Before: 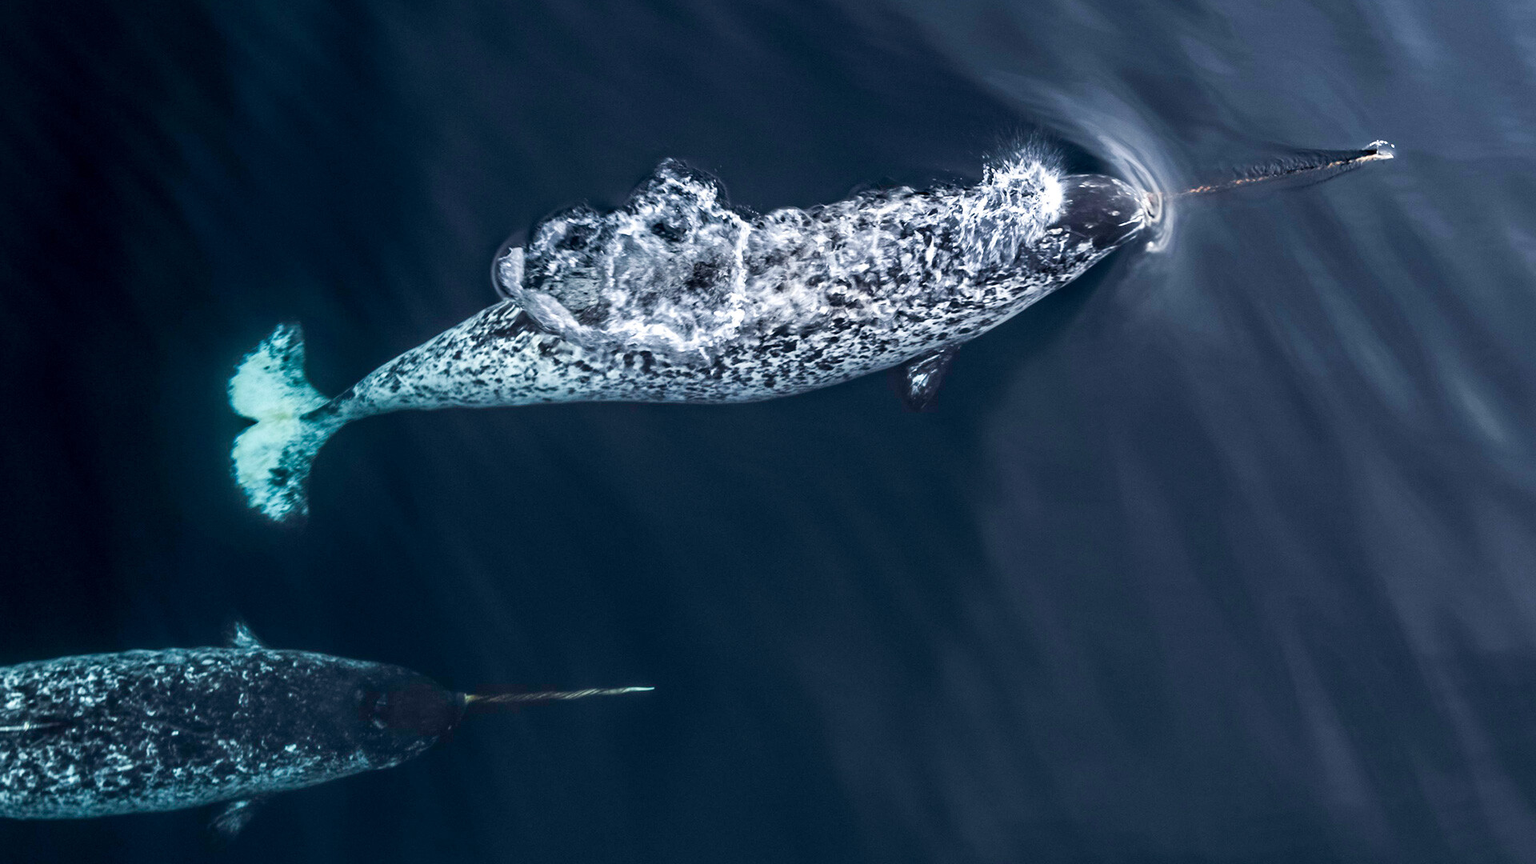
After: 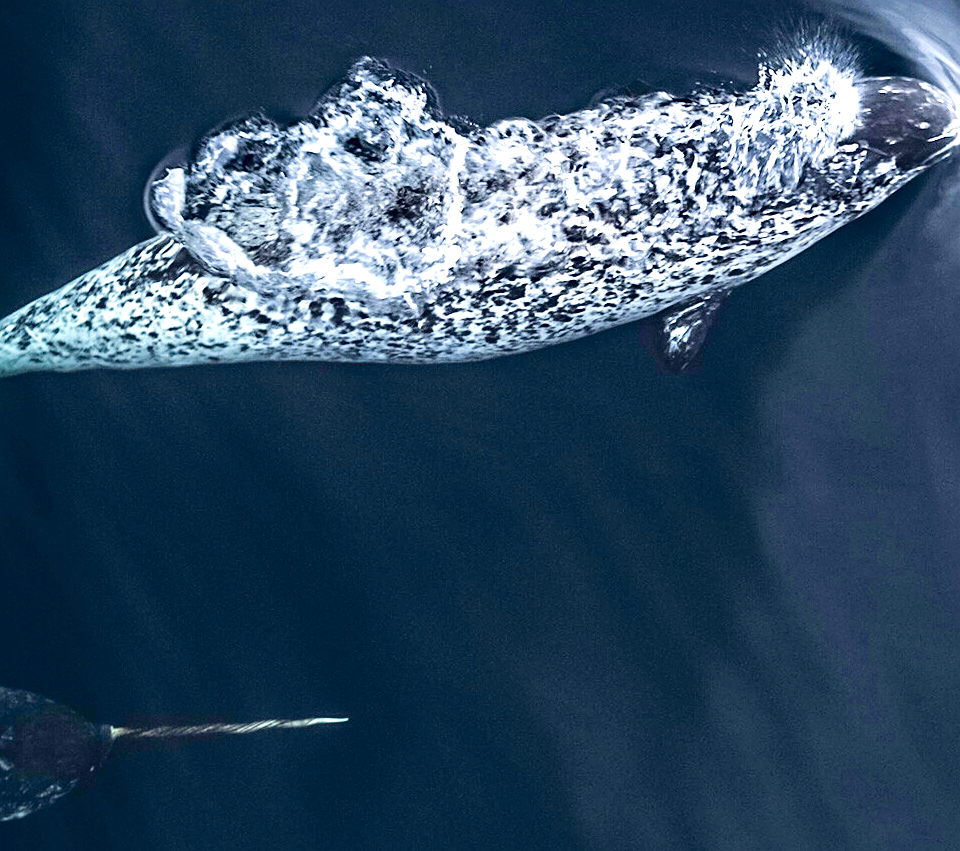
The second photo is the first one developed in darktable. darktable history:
tone curve: curves: ch0 [(0, 0) (0.003, 0.008) (0.011, 0.017) (0.025, 0.027) (0.044, 0.043) (0.069, 0.059) (0.1, 0.086) (0.136, 0.112) (0.177, 0.152) (0.224, 0.203) (0.277, 0.277) (0.335, 0.346) (0.399, 0.439) (0.468, 0.527) (0.543, 0.613) (0.623, 0.693) (0.709, 0.787) (0.801, 0.863) (0.898, 0.927) (1, 1)], color space Lab, independent channels
exposure: exposure 1.138 EV, compensate highlight preservation false
color zones: curves: ch0 [(0, 0.5) (0.125, 0.4) (0.25, 0.5) (0.375, 0.4) (0.5, 0.4) (0.625, 0.35) (0.75, 0.35) (0.875, 0.5)]; ch1 [(0, 0.35) (0.125, 0.45) (0.25, 0.35) (0.375, 0.35) (0.5, 0.35) (0.625, 0.35) (0.75, 0.45) (0.875, 0.35)]; ch2 [(0, 0.6) (0.125, 0.5) (0.25, 0.5) (0.375, 0.6) (0.5, 0.6) (0.625, 0.5) (0.75, 0.5) (0.875, 0.5)]
sharpen: on, module defaults
haze removal: compatibility mode true, adaptive false
crop and rotate: angle 0.024°, left 24.475%, top 13.094%, right 25.478%, bottom 8.038%
